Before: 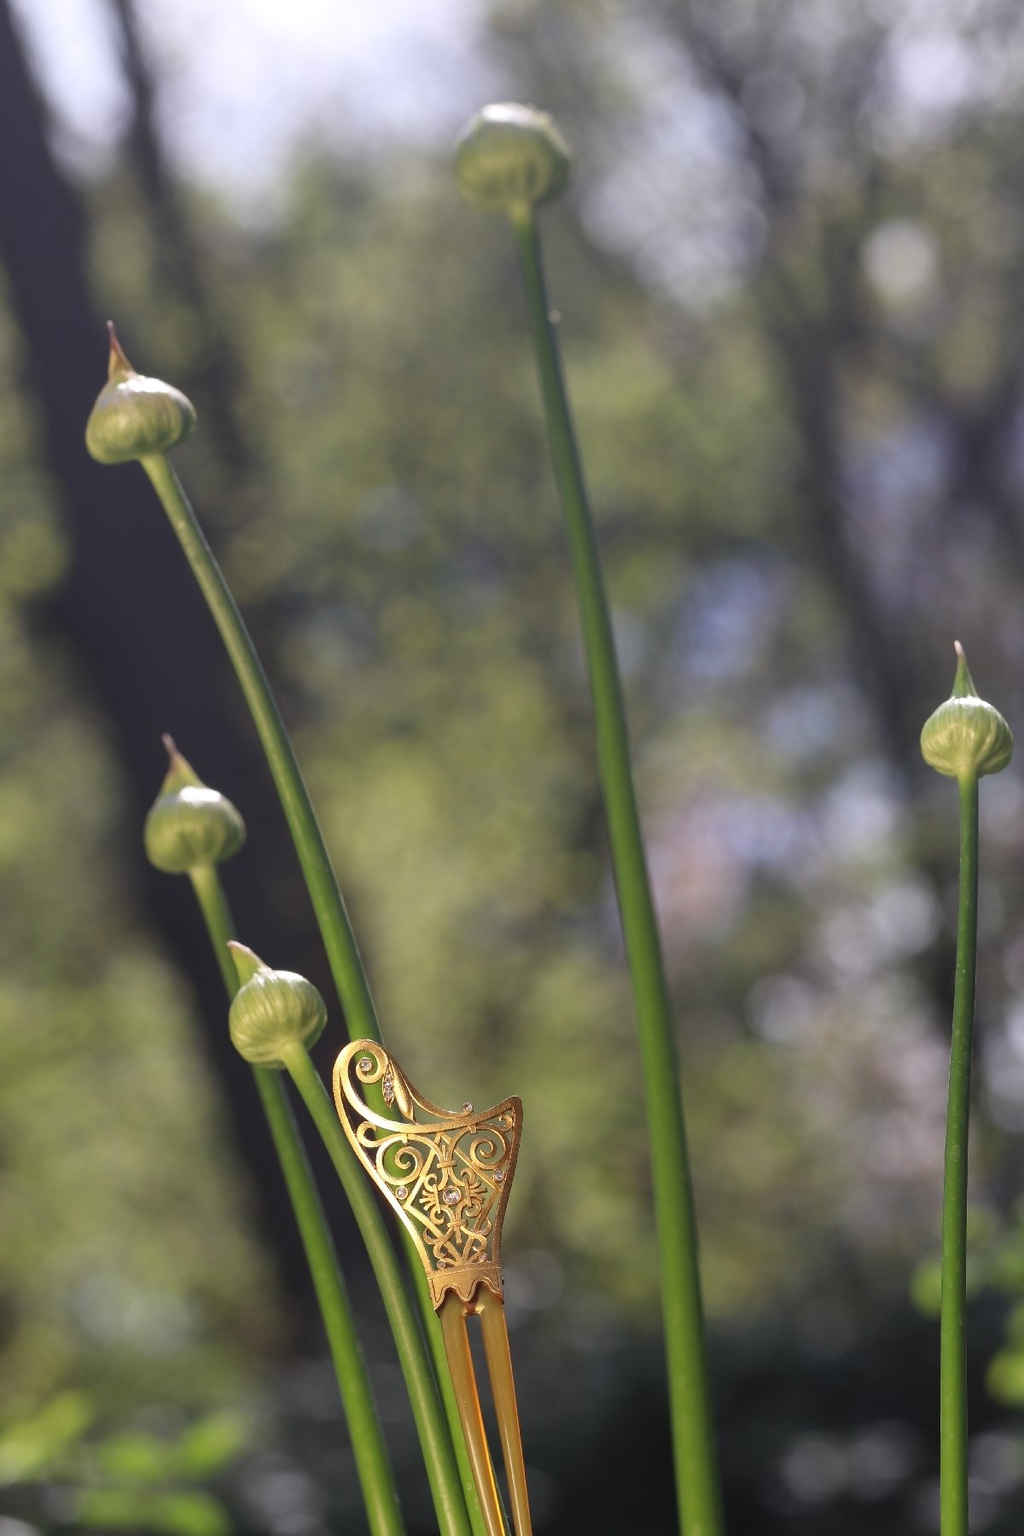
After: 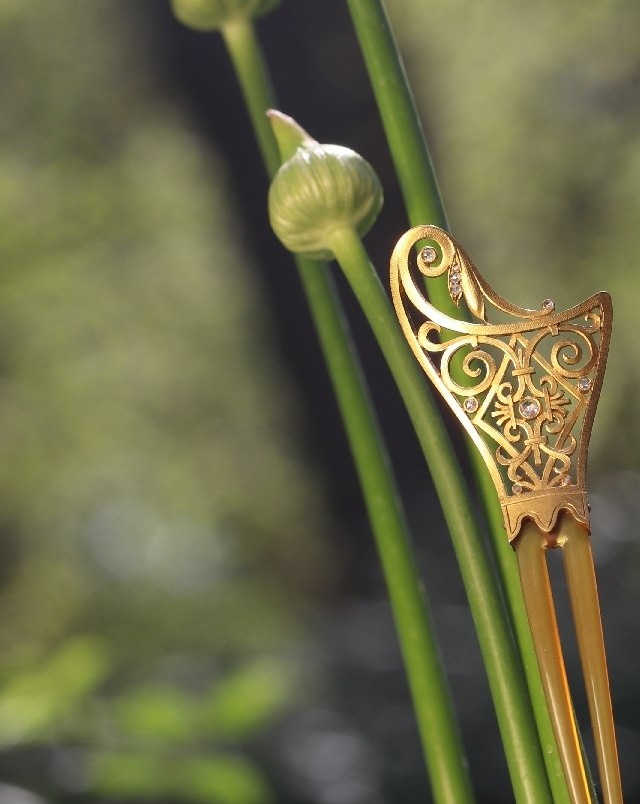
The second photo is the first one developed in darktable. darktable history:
crop and rotate: top 55.203%, right 46.666%, bottom 0.111%
